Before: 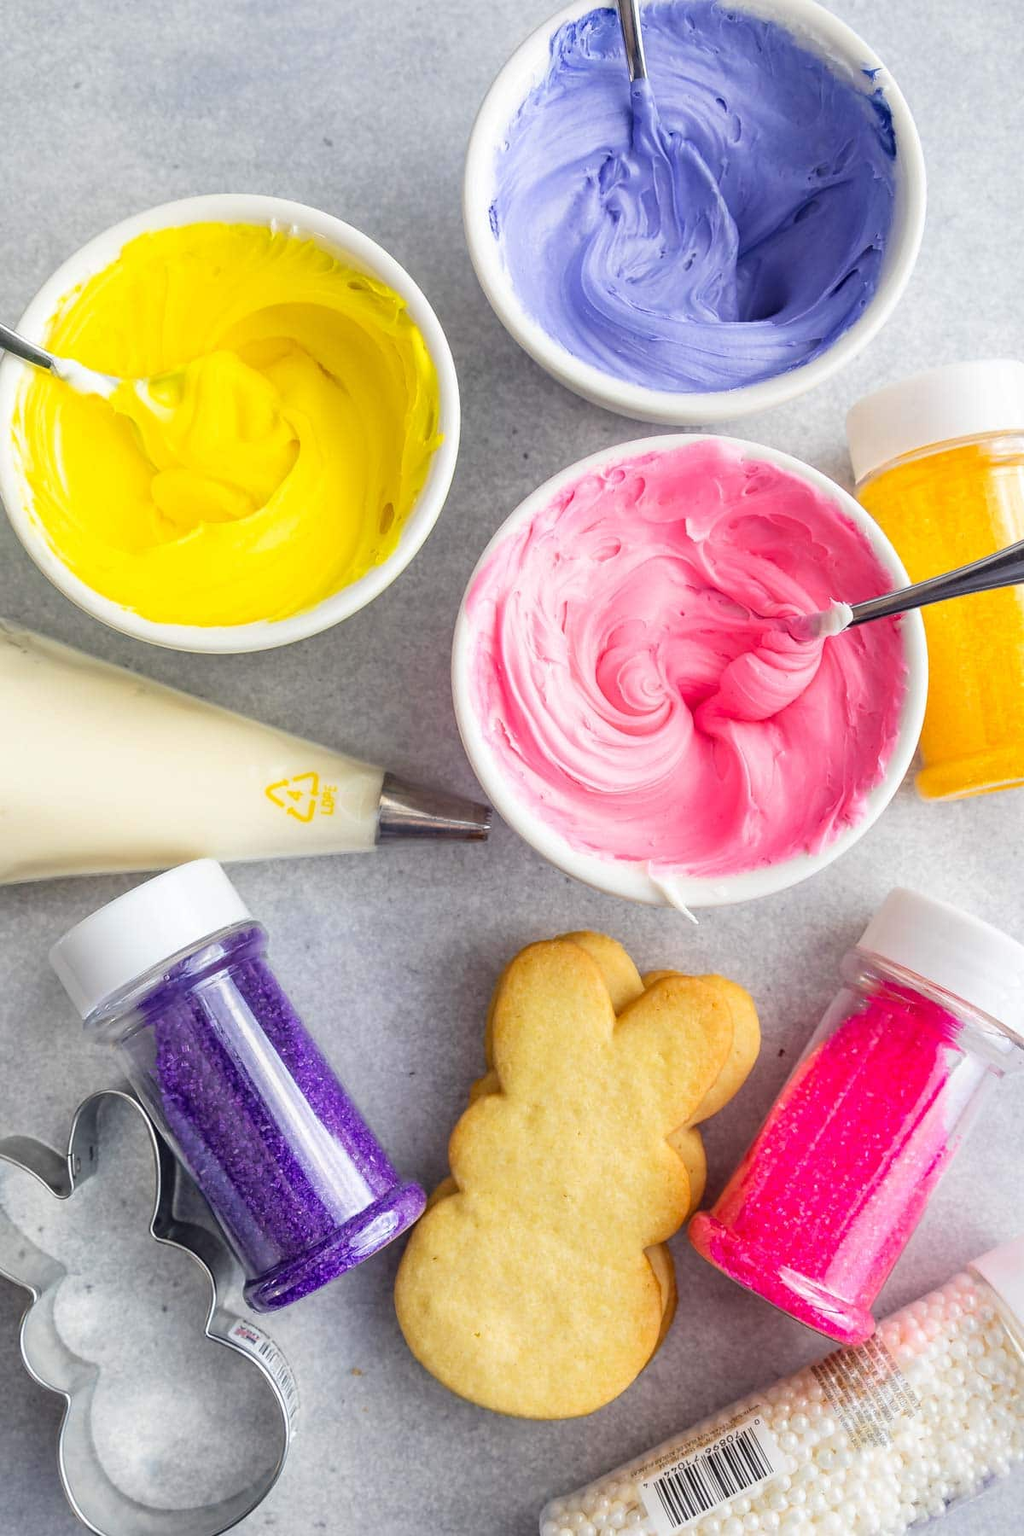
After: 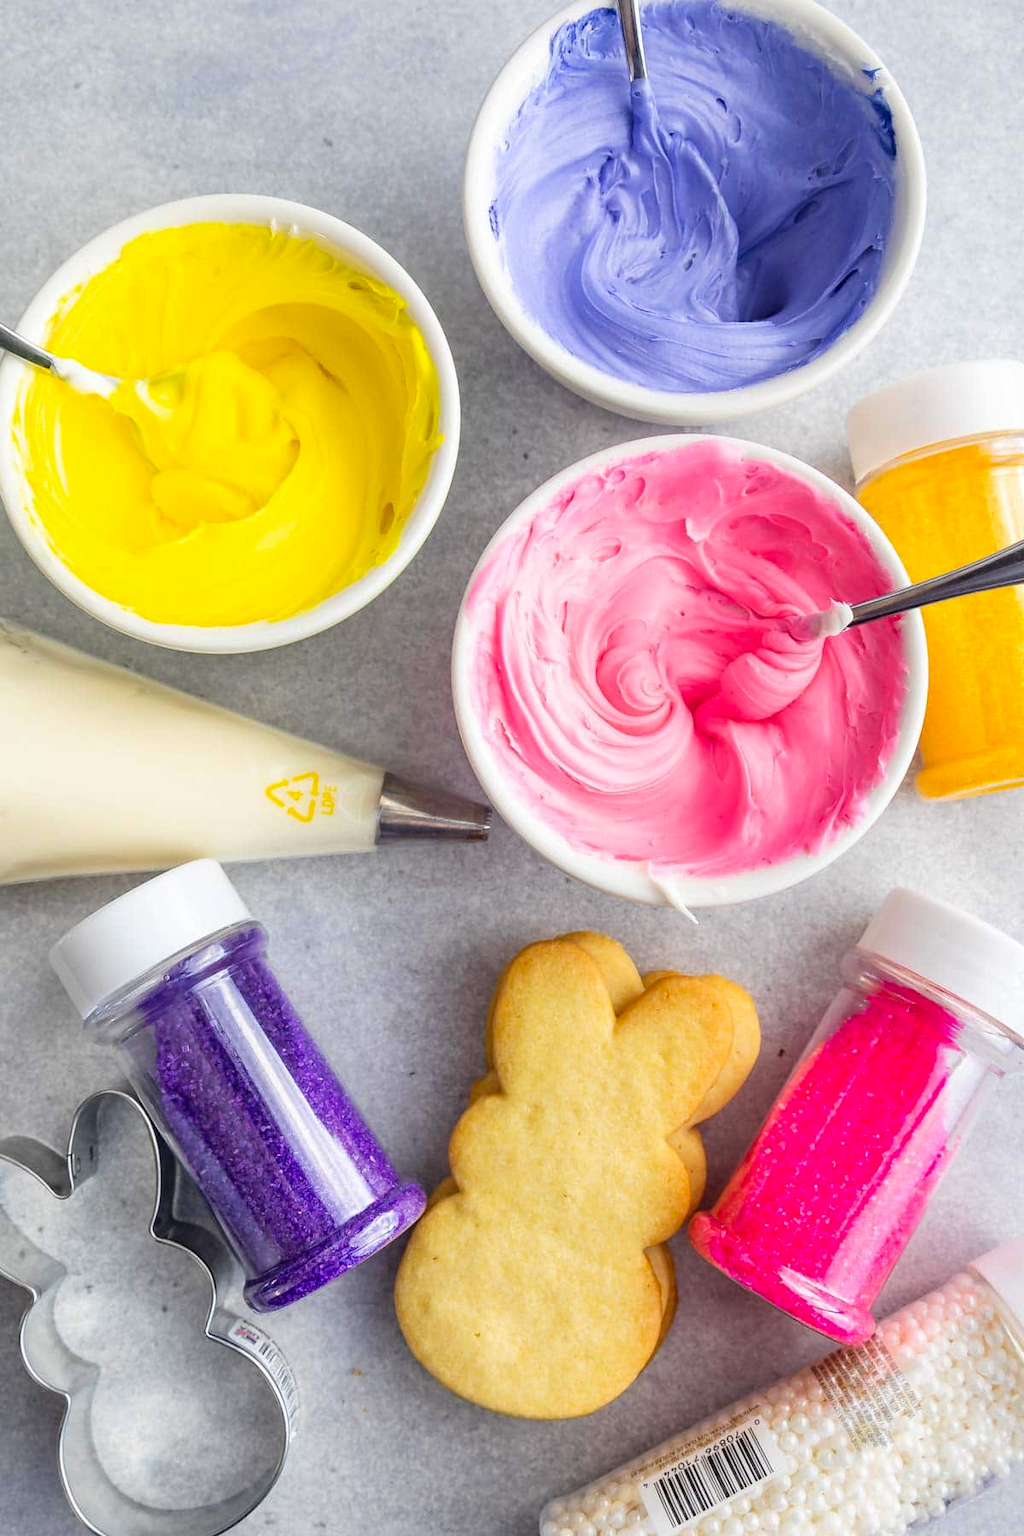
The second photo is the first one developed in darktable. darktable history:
contrast brightness saturation: contrast 0.04, saturation 0.07
